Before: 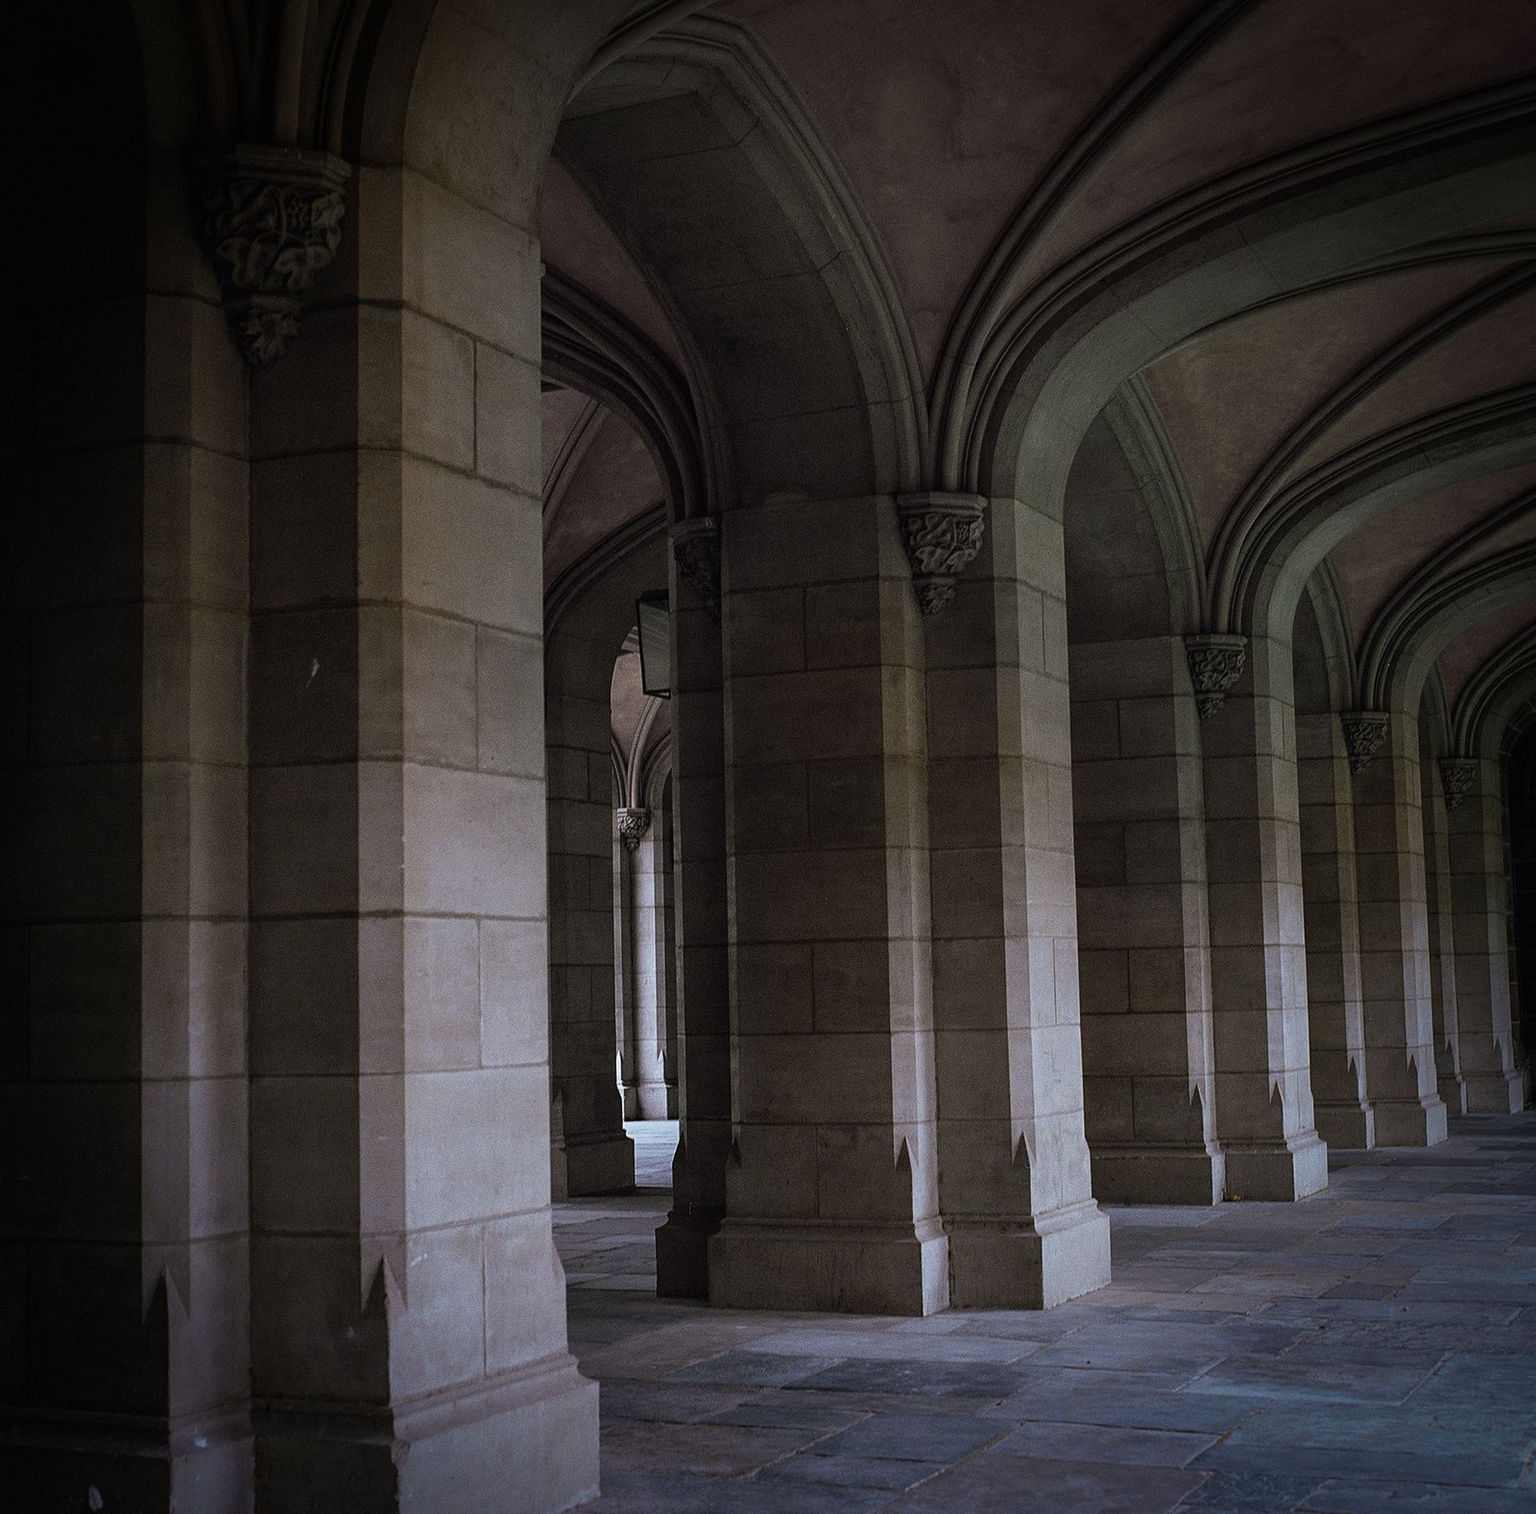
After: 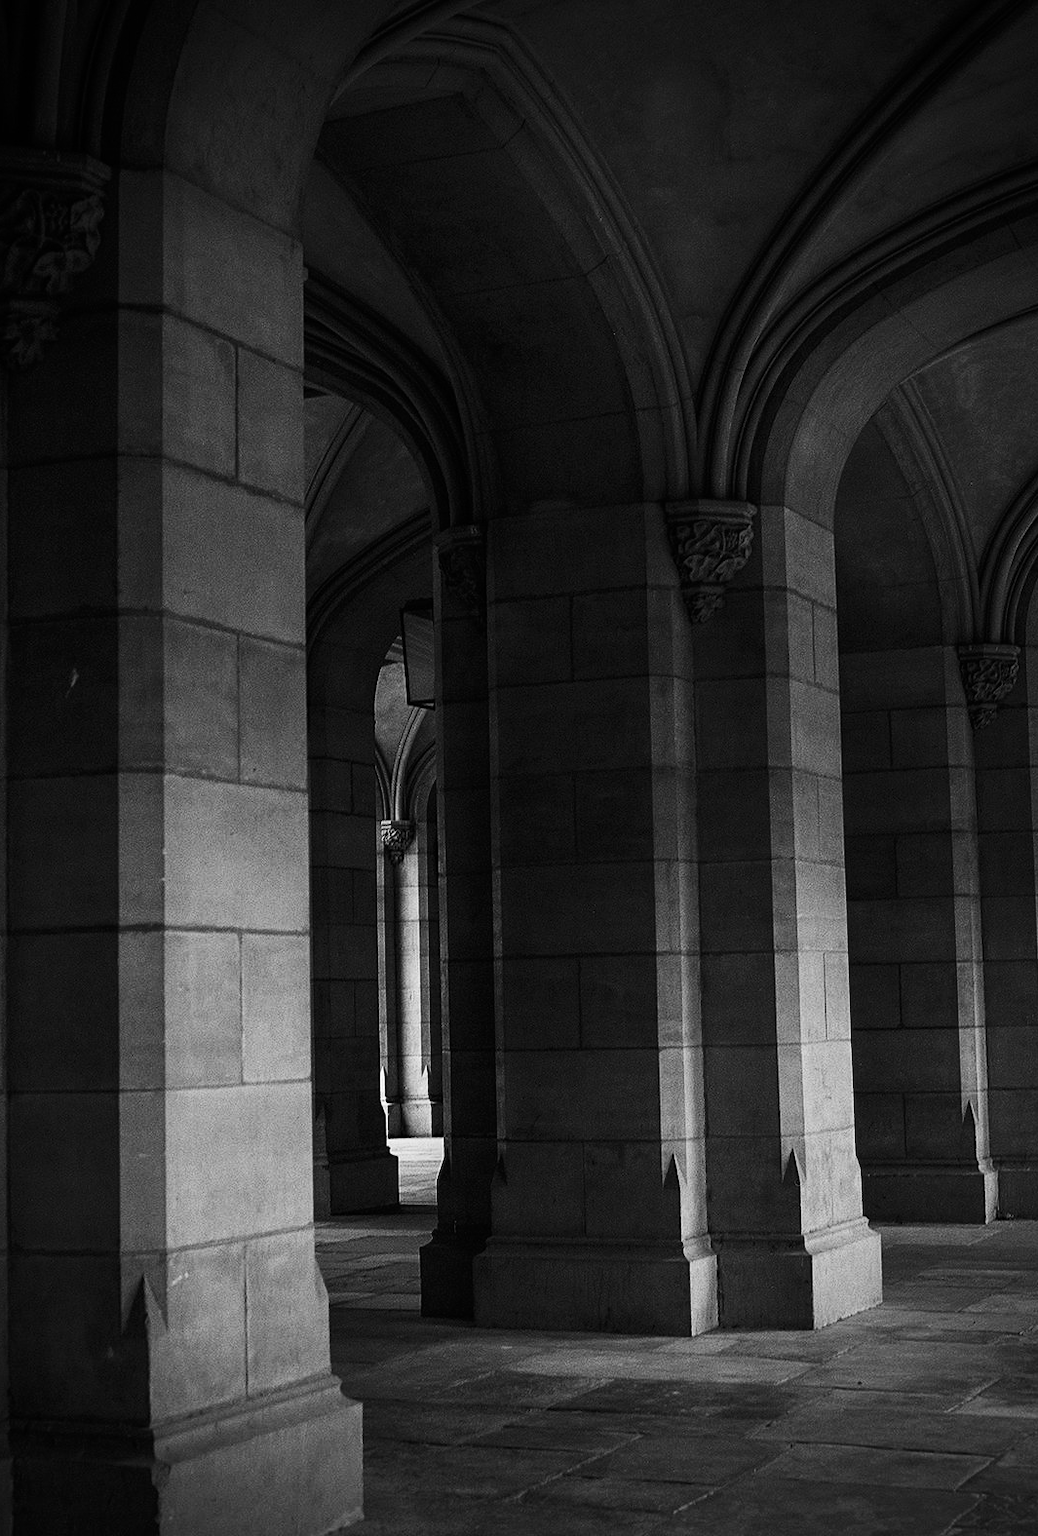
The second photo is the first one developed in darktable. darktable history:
crop and rotate: left 15.754%, right 17.579%
contrast brightness saturation: contrast 0.28
monochrome: on, module defaults
